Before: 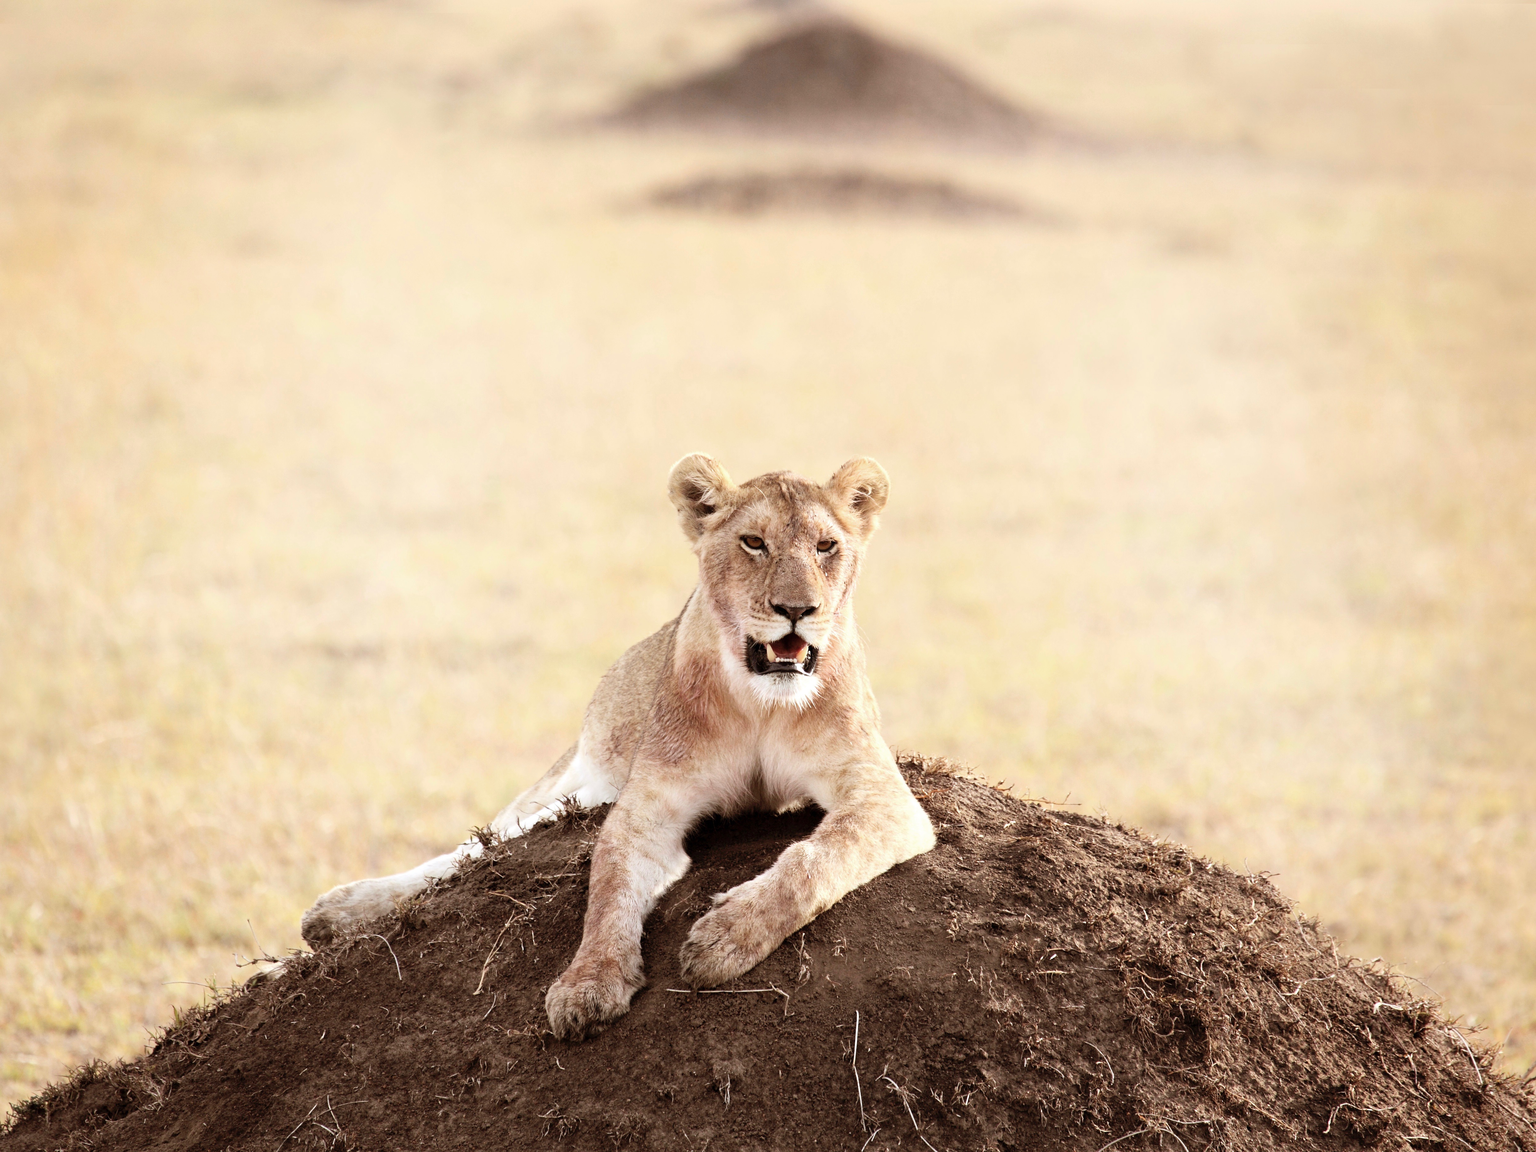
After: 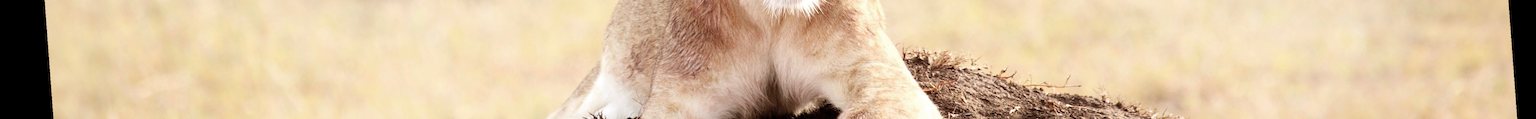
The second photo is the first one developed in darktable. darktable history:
rotate and perspective: rotation -4.25°, automatic cropping off
shadows and highlights: radius 334.93, shadows 63.48, highlights 6.06, compress 87.7%, highlights color adjustment 39.73%, soften with gaussian
crop and rotate: top 59.084%, bottom 30.916%
